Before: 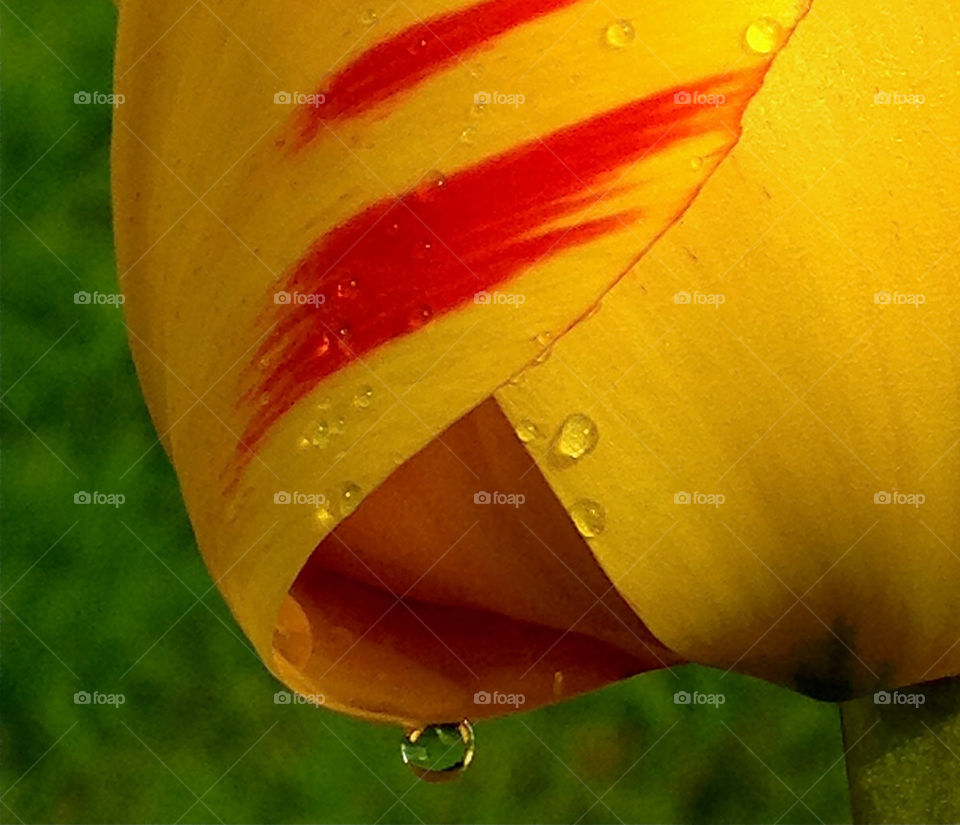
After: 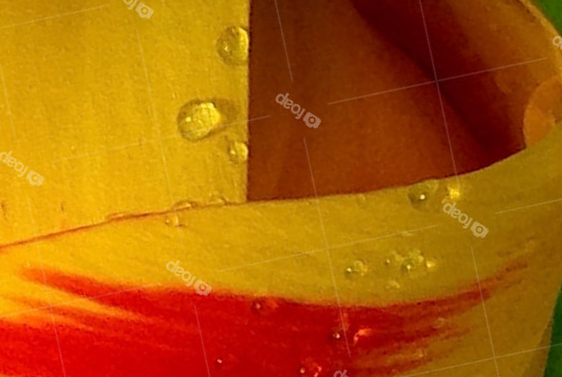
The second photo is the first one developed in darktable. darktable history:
crop and rotate: angle 146.82°, left 9.147%, top 15.583%, right 4.48%, bottom 16.948%
